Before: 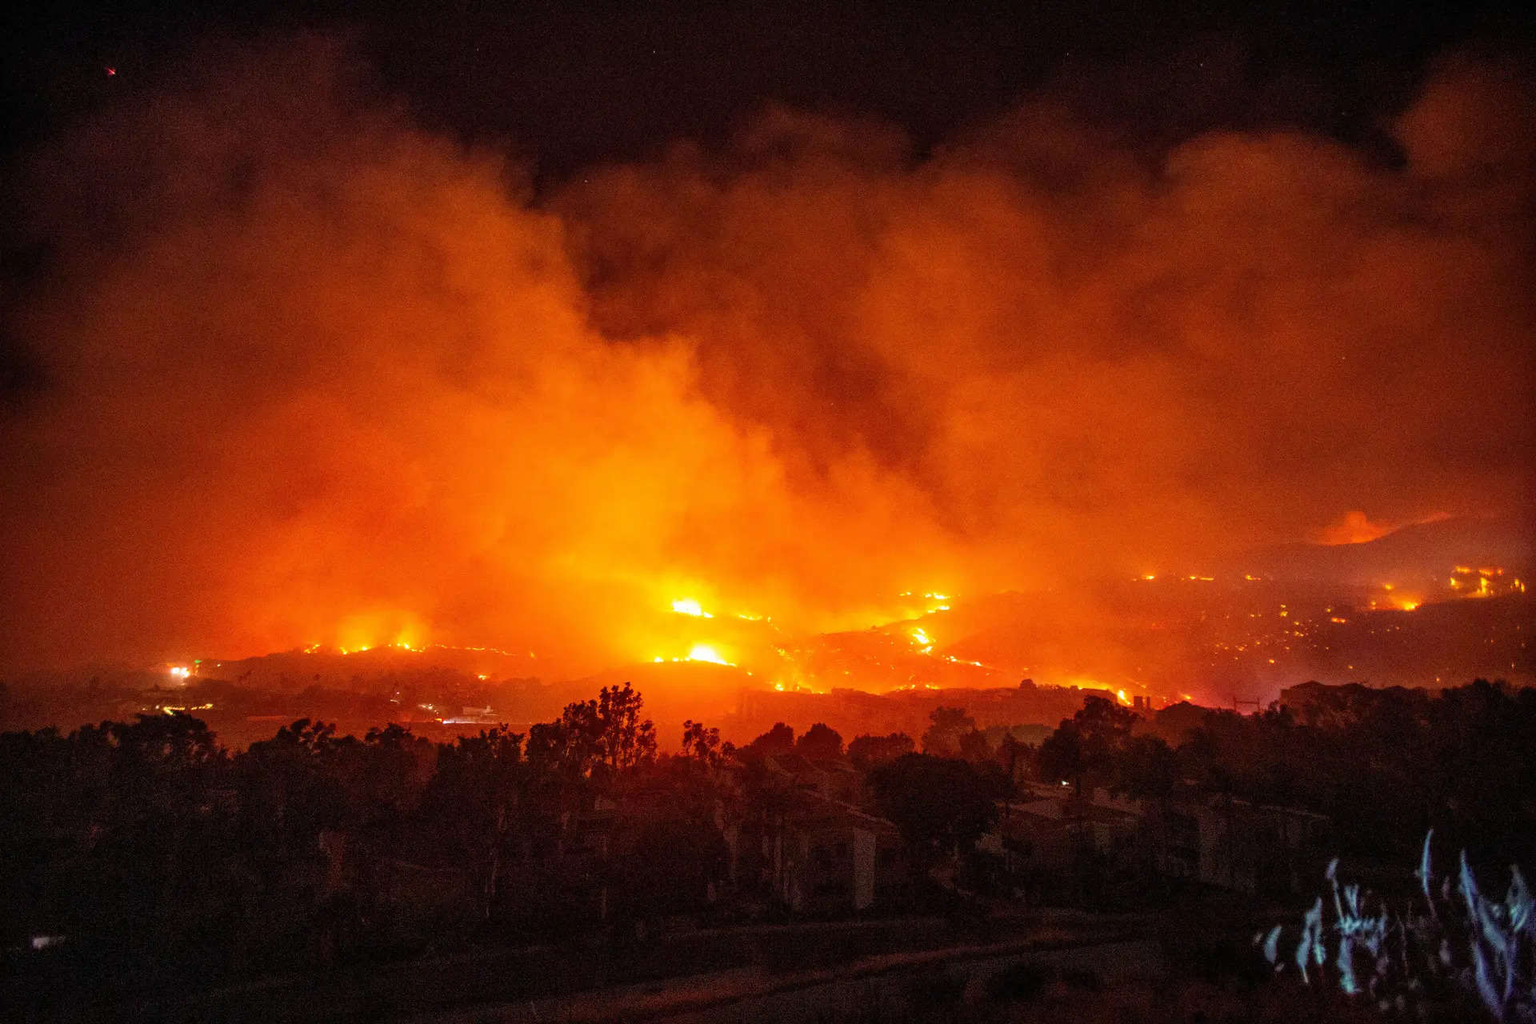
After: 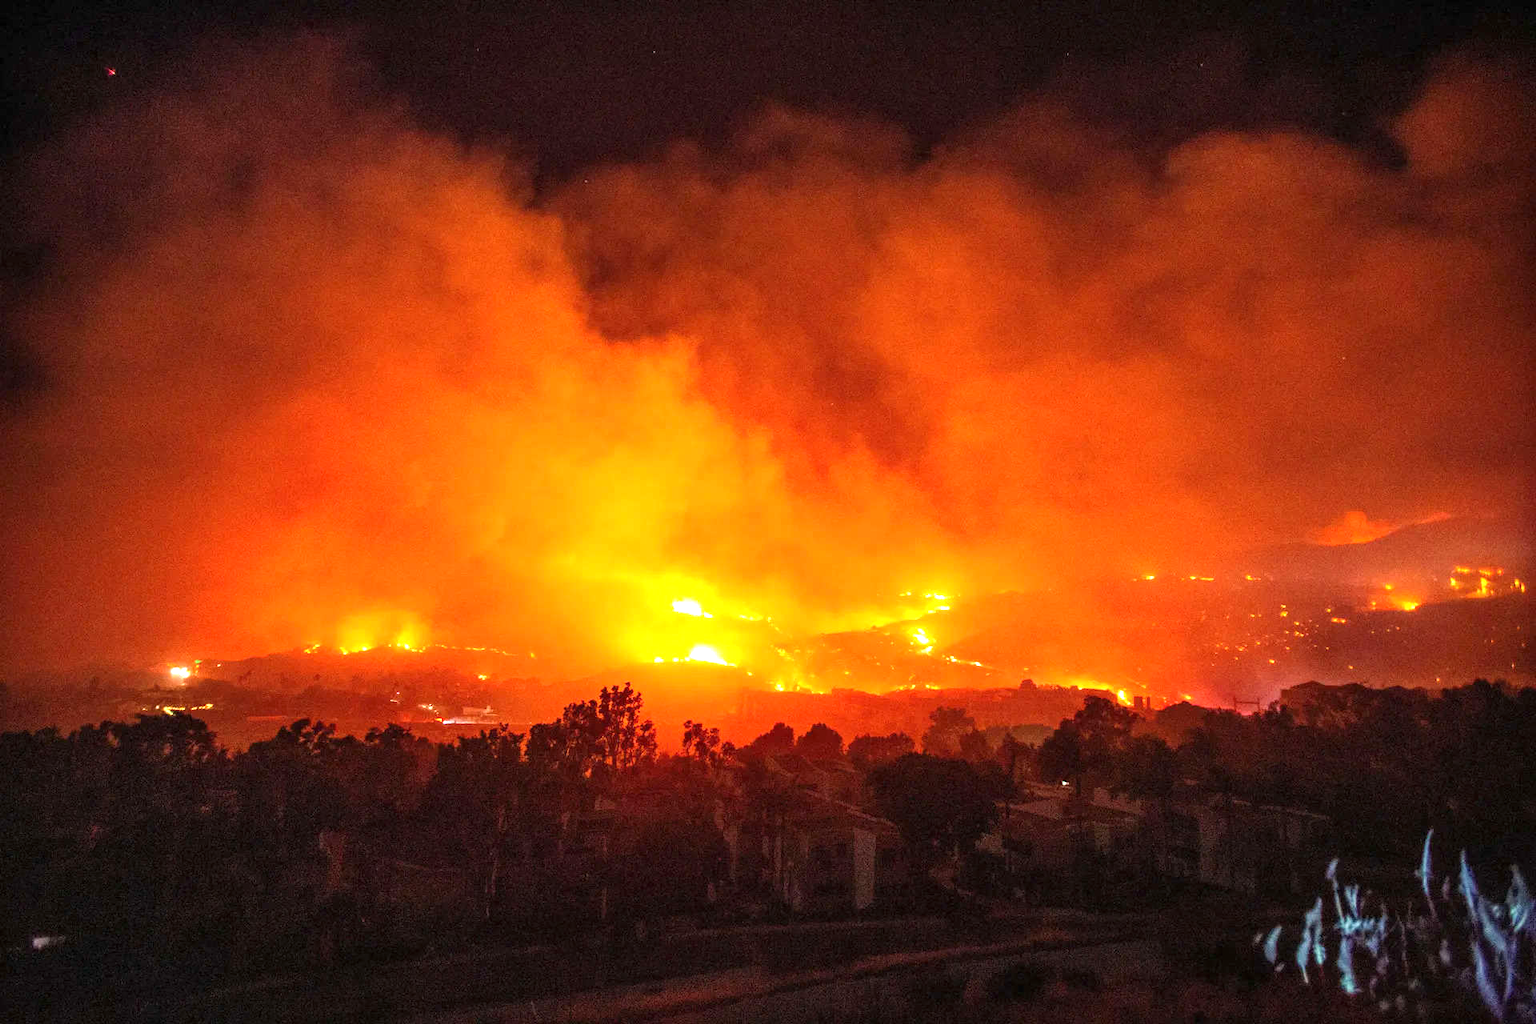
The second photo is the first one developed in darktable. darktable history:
exposure: black level correction 0, exposure 0.849 EV, compensate highlight preservation false
